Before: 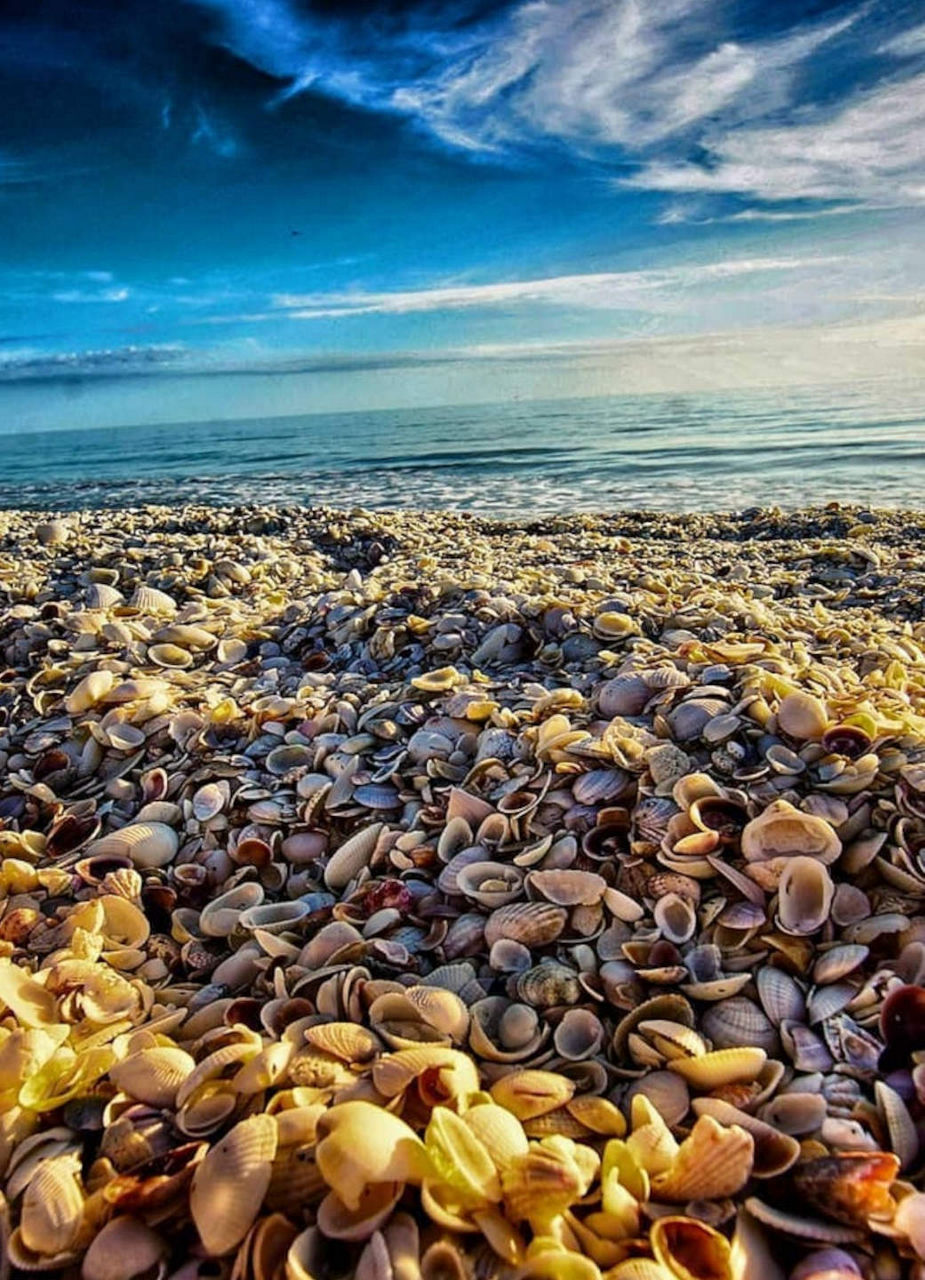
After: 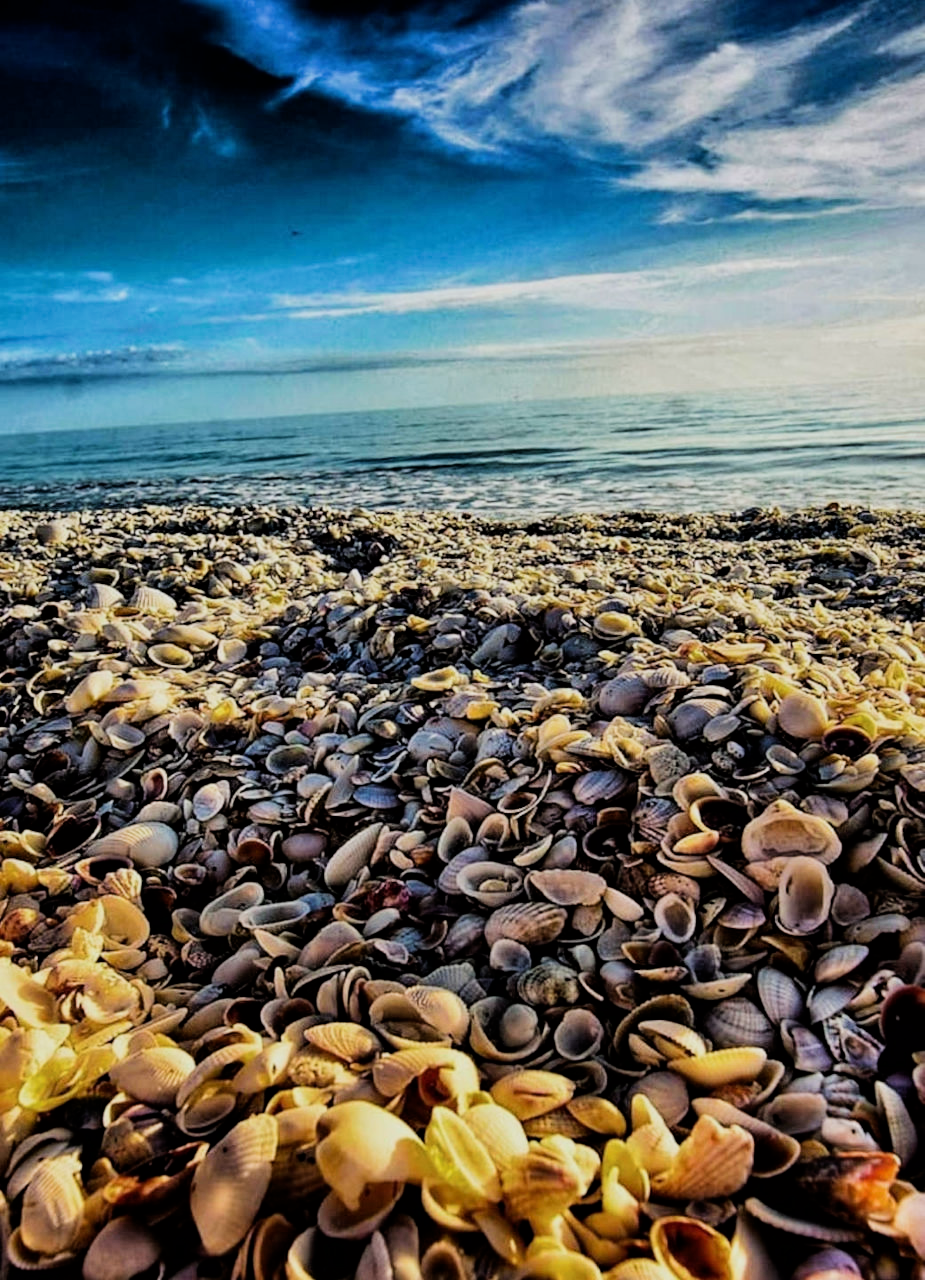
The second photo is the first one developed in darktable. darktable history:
filmic rgb: black relative exposure -5.14 EV, white relative exposure 4 EV, hardness 2.89, contrast 1.3, highlights saturation mix -31.31%
